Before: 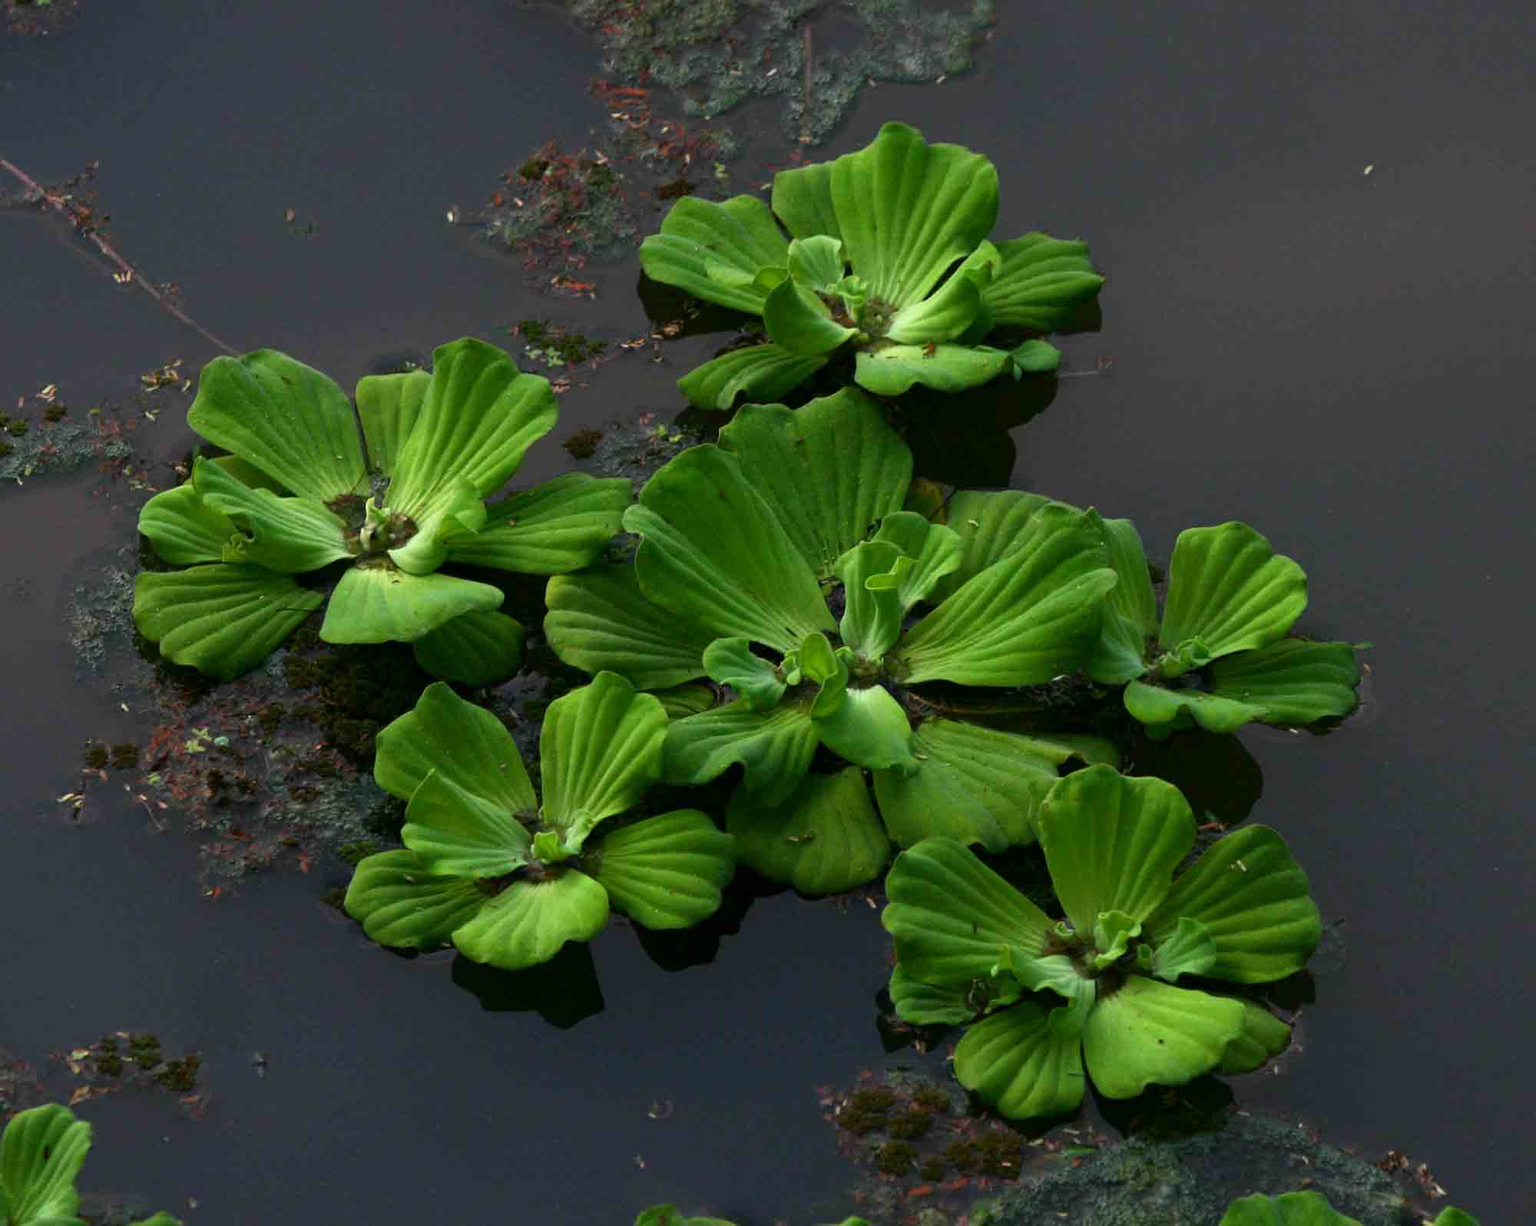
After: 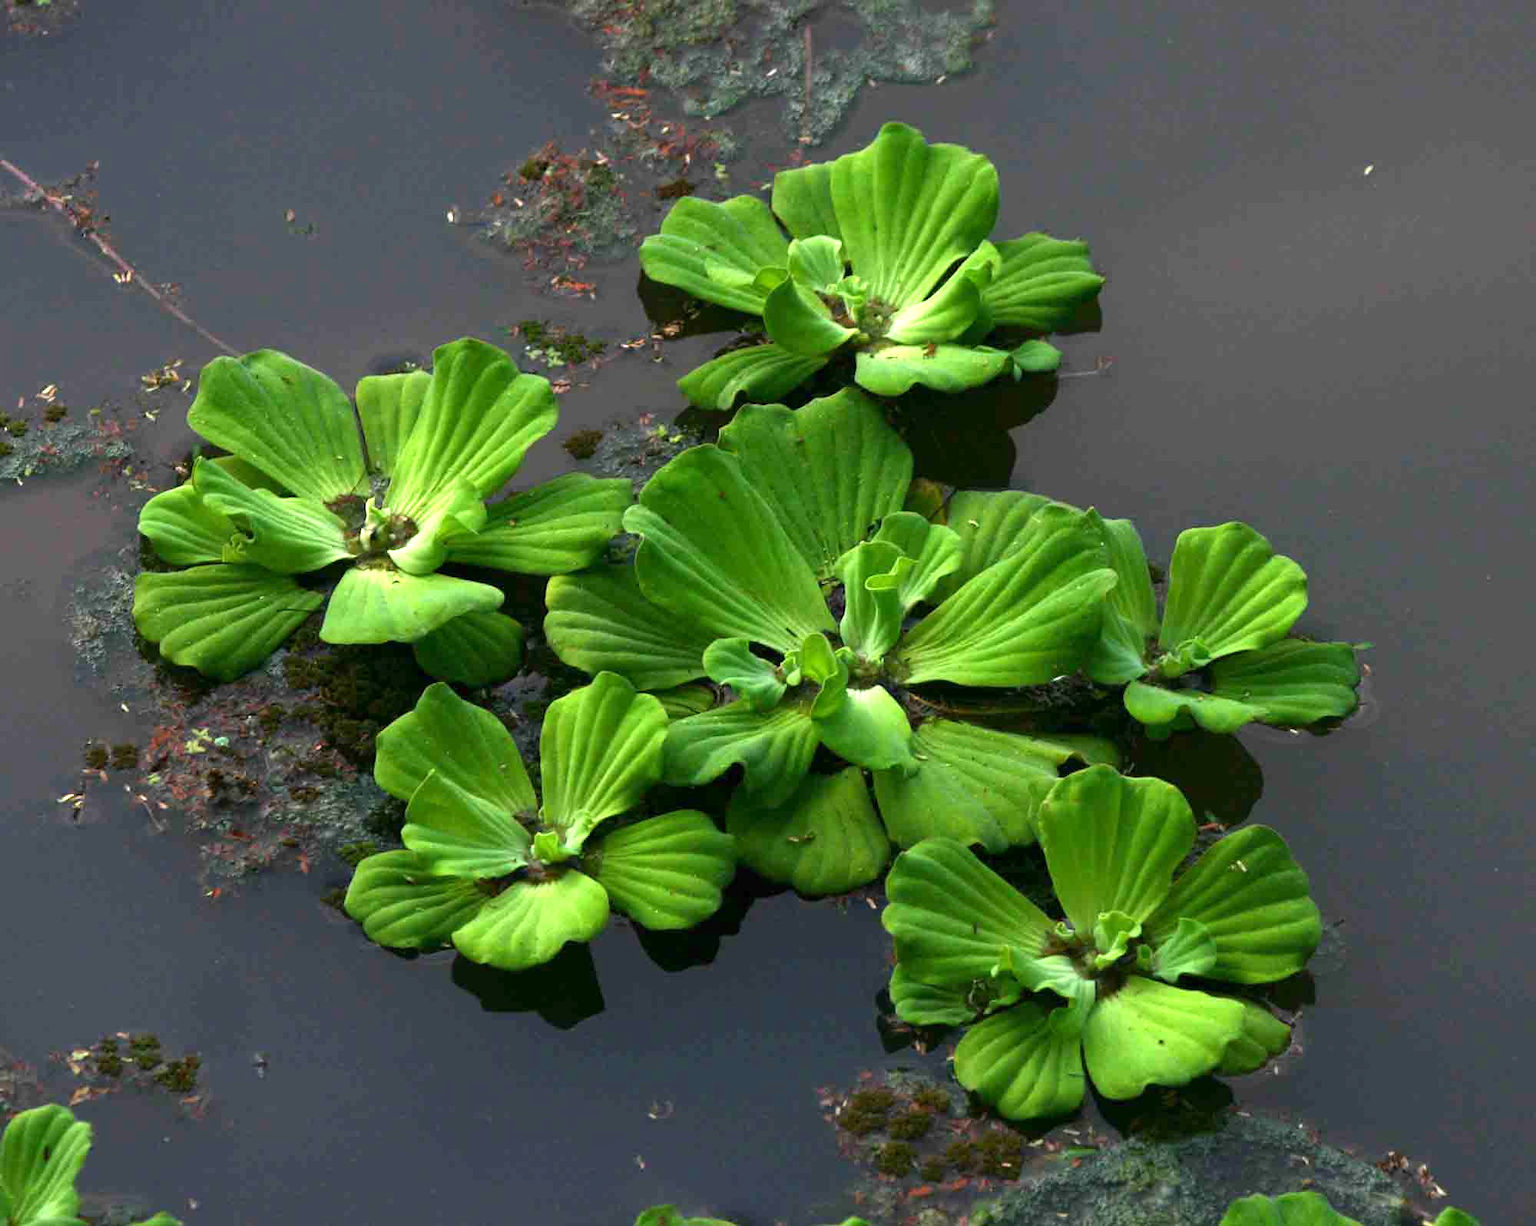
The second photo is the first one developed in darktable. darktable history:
exposure: exposure 0.995 EV, compensate highlight preservation false
tone equalizer: on, module defaults
